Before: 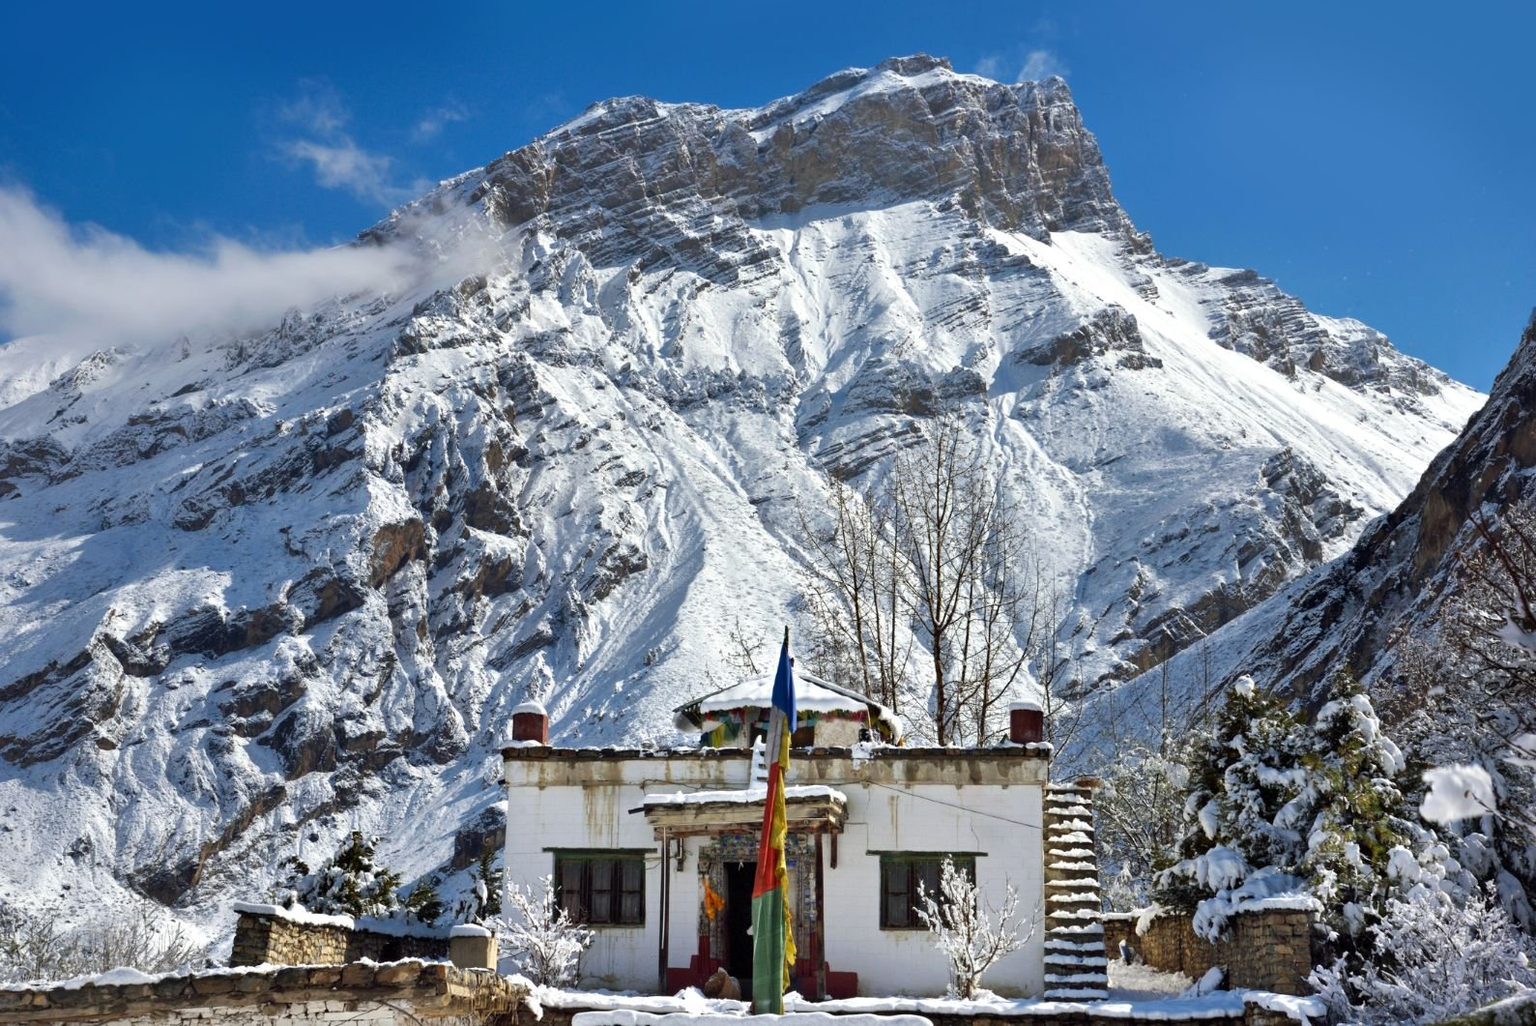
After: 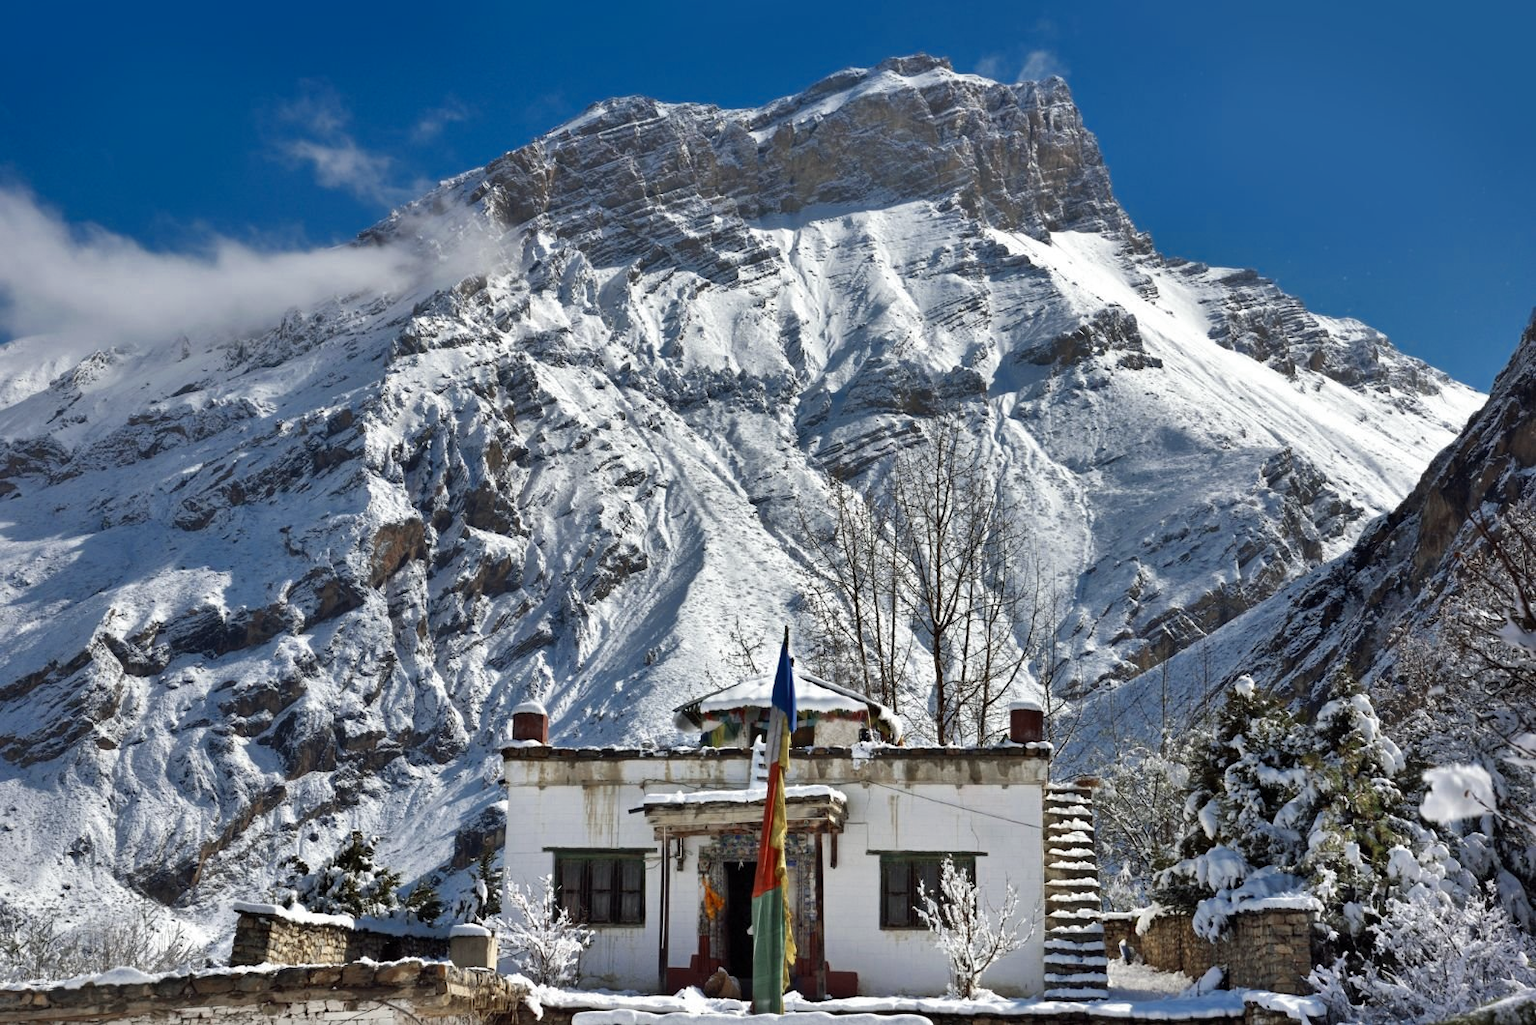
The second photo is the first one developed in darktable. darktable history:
color zones: curves: ch0 [(0, 0.5) (0.125, 0.4) (0.25, 0.5) (0.375, 0.4) (0.5, 0.4) (0.625, 0.35) (0.75, 0.35) (0.875, 0.5)]; ch1 [(0, 0.35) (0.125, 0.45) (0.25, 0.35) (0.375, 0.35) (0.5, 0.35) (0.625, 0.35) (0.75, 0.45) (0.875, 0.35)]; ch2 [(0, 0.6) (0.125, 0.5) (0.25, 0.5) (0.375, 0.6) (0.5, 0.6) (0.625, 0.5) (0.75, 0.5) (0.875, 0.5)]
shadows and highlights: radius 109.07, shadows 41.36, highlights -71.96, low approximation 0.01, soften with gaussian
